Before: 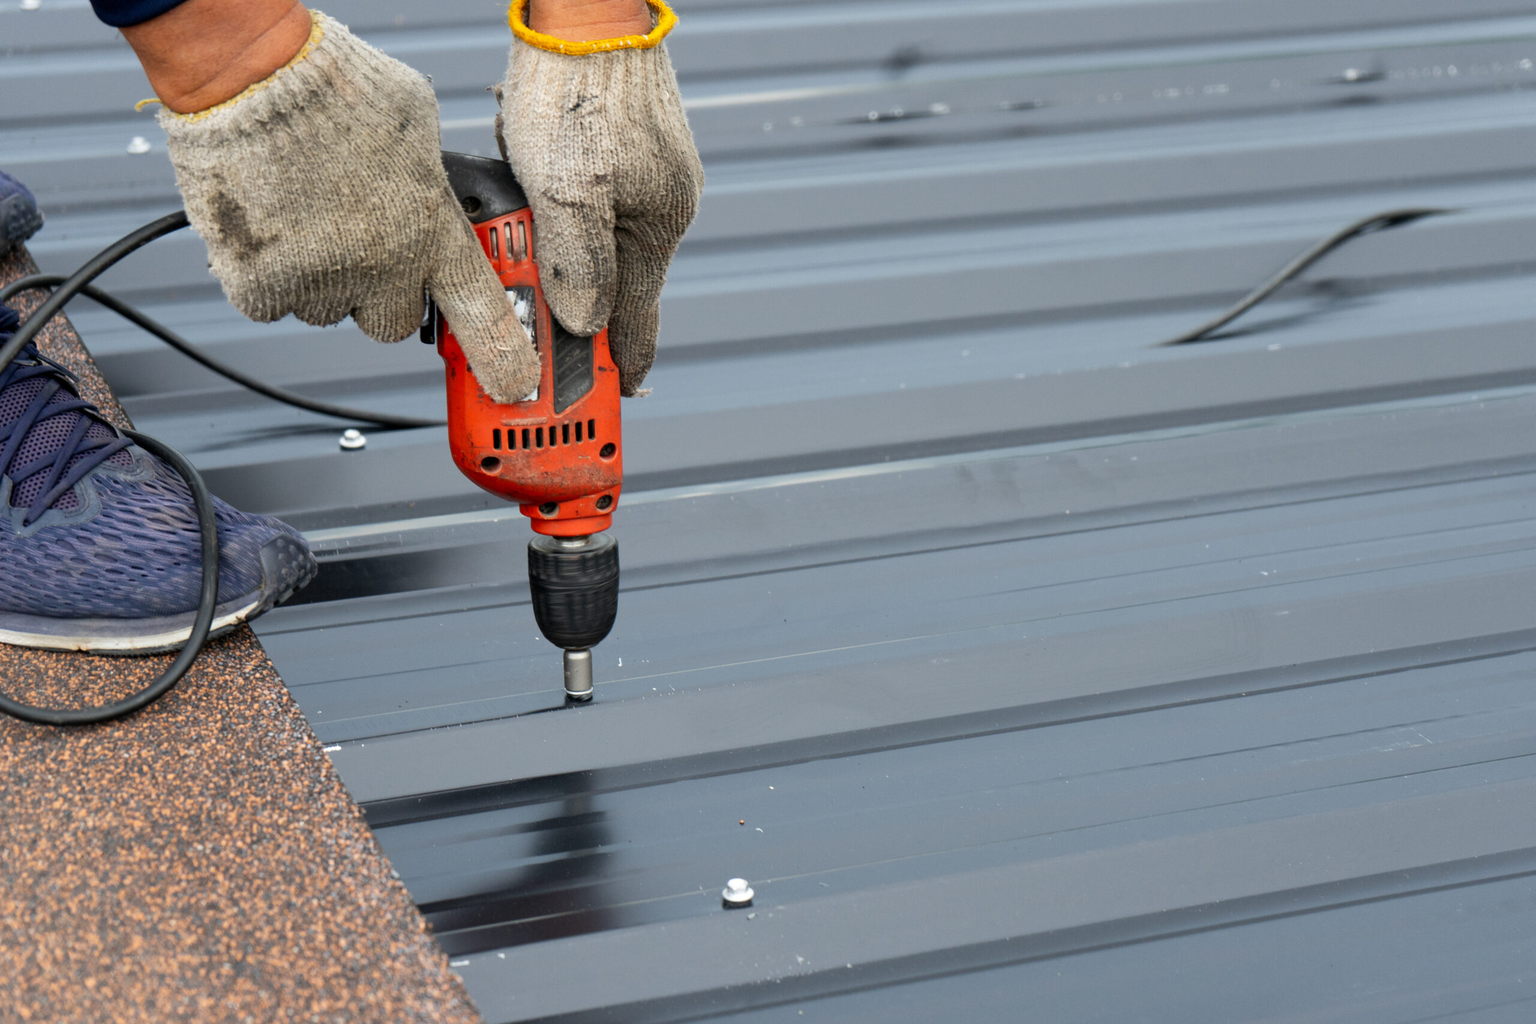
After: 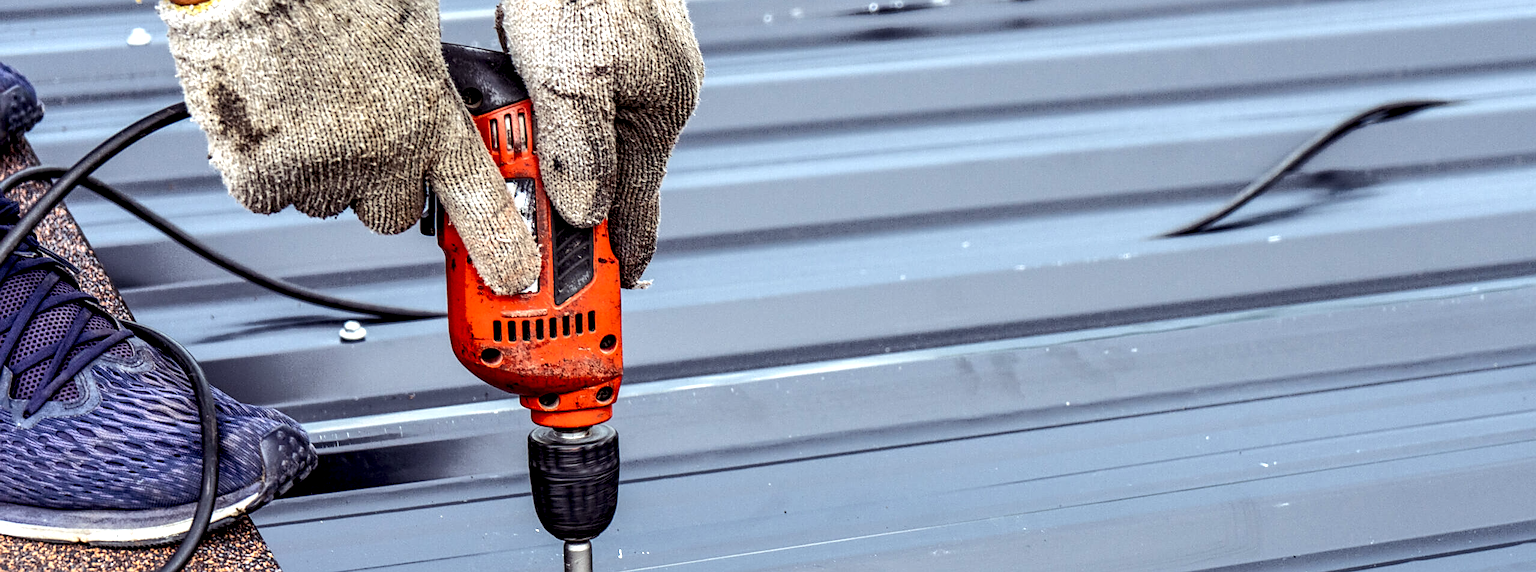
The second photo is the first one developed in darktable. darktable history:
exposure: compensate highlight preservation false
local contrast: highlights 17%, detail 186%
color balance rgb: shadows lift › chroma 6.251%, shadows lift › hue 303.27°, power › hue 63.13°, global offset › hue 168.72°, perceptual saturation grading › global saturation 19.963%, perceptual brilliance grading › global brilliance 12.144%
color calibration: x 0.356, y 0.367, temperature 4706.14 K
contrast equalizer: y [[0.502, 0.505, 0.512, 0.529, 0.564, 0.588], [0.5 ×6], [0.502, 0.505, 0.512, 0.529, 0.564, 0.588], [0, 0.001, 0.001, 0.004, 0.008, 0.011], [0, 0.001, 0.001, 0.004, 0.008, 0.011]], mix 0.608
sharpen: on, module defaults
crop and rotate: top 10.62%, bottom 33.441%
tone curve: curves: ch0 [(0, 0) (0.003, 0.003) (0.011, 0.011) (0.025, 0.024) (0.044, 0.043) (0.069, 0.068) (0.1, 0.097) (0.136, 0.133) (0.177, 0.173) (0.224, 0.219) (0.277, 0.271) (0.335, 0.327) (0.399, 0.39) (0.468, 0.457) (0.543, 0.582) (0.623, 0.655) (0.709, 0.734) (0.801, 0.817) (0.898, 0.906) (1, 1)], color space Lab, independent channels, preserve colors none
